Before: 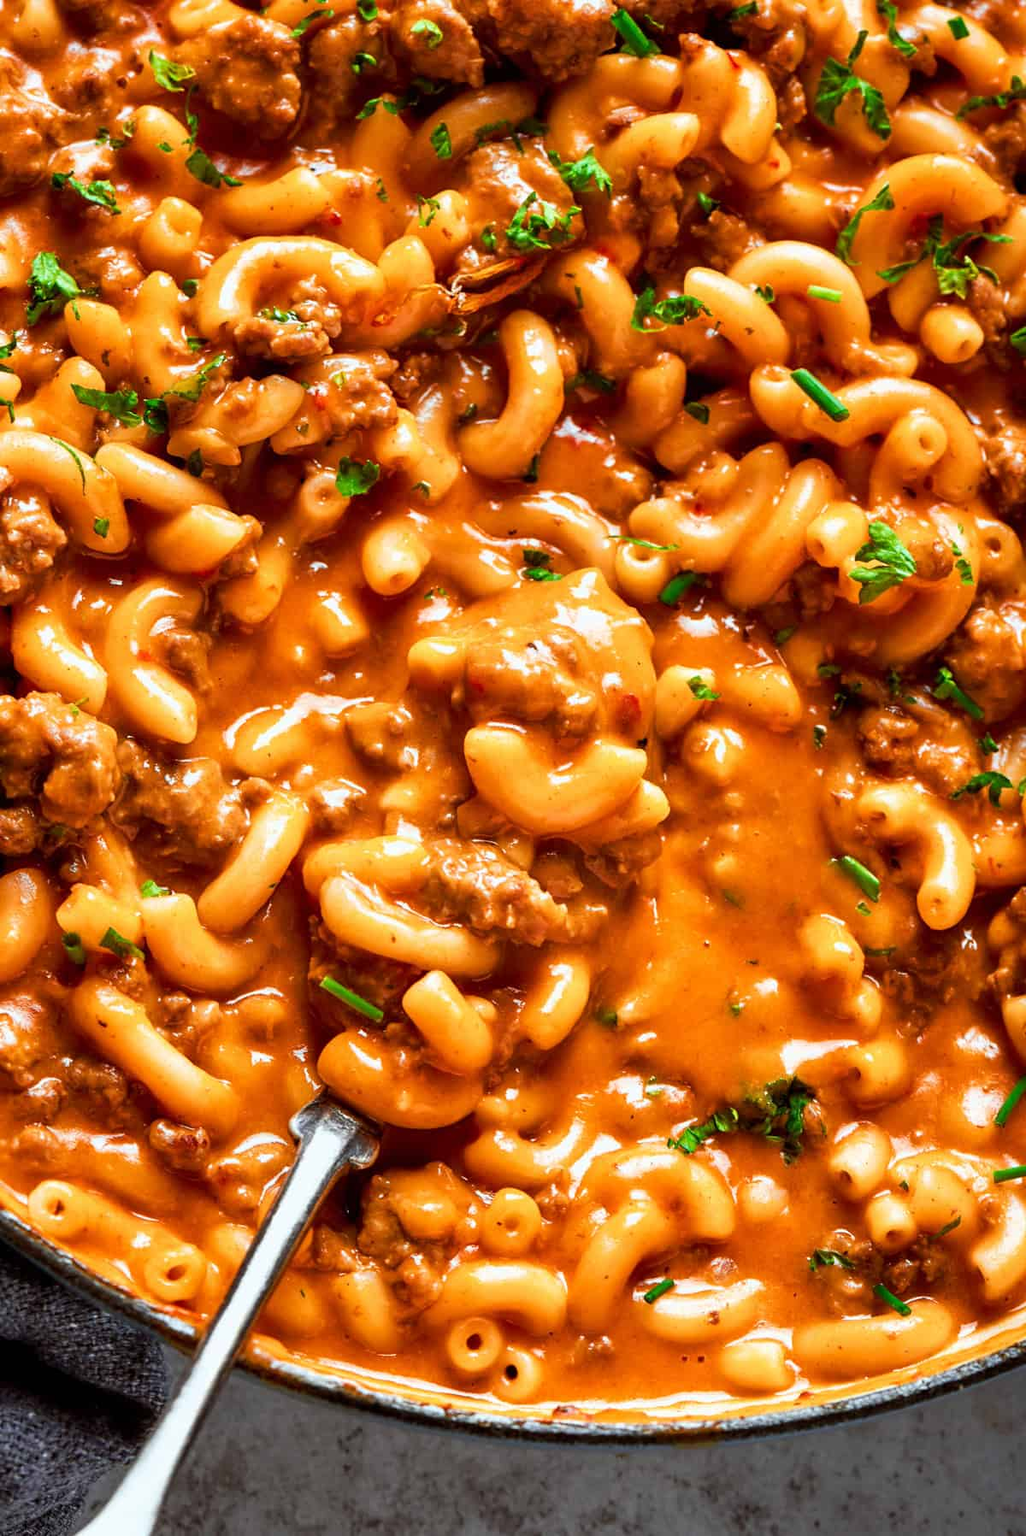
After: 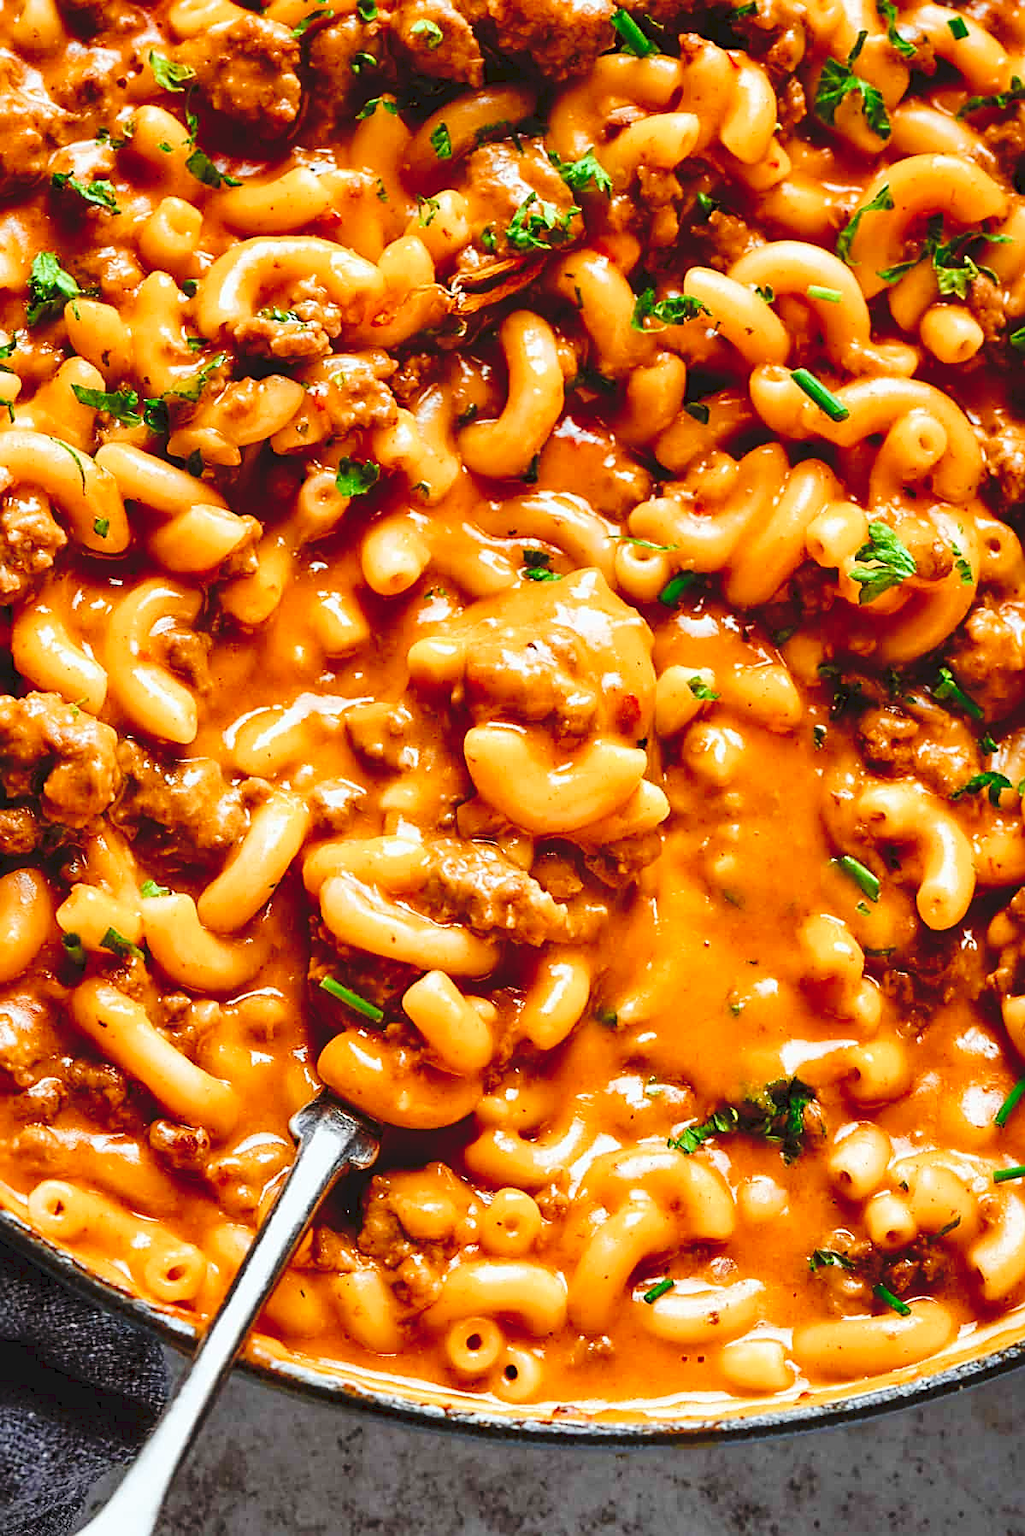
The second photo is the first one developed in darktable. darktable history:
tone curve: curves: ch0 [(0, 0) (0.003, 0.074) (0.011, 0.079) (0.025, 0.083) (0.044, 0.095) (0.069, 0.097) (0.1, 0.11) (0.136, 0.131) (0.177, 0.159) (0.224, 0.209) (0.277, 0.279) (0.335, 0.367) (0.399, 0.455) (0.468, 0.538) (0.543, 0.621) (0.623, 0.699) (0.709, 0.782) (0.801, 0.848) (0.898, 0.924) (1, 1)], preserve colors none
sharpen: on, module defaults
